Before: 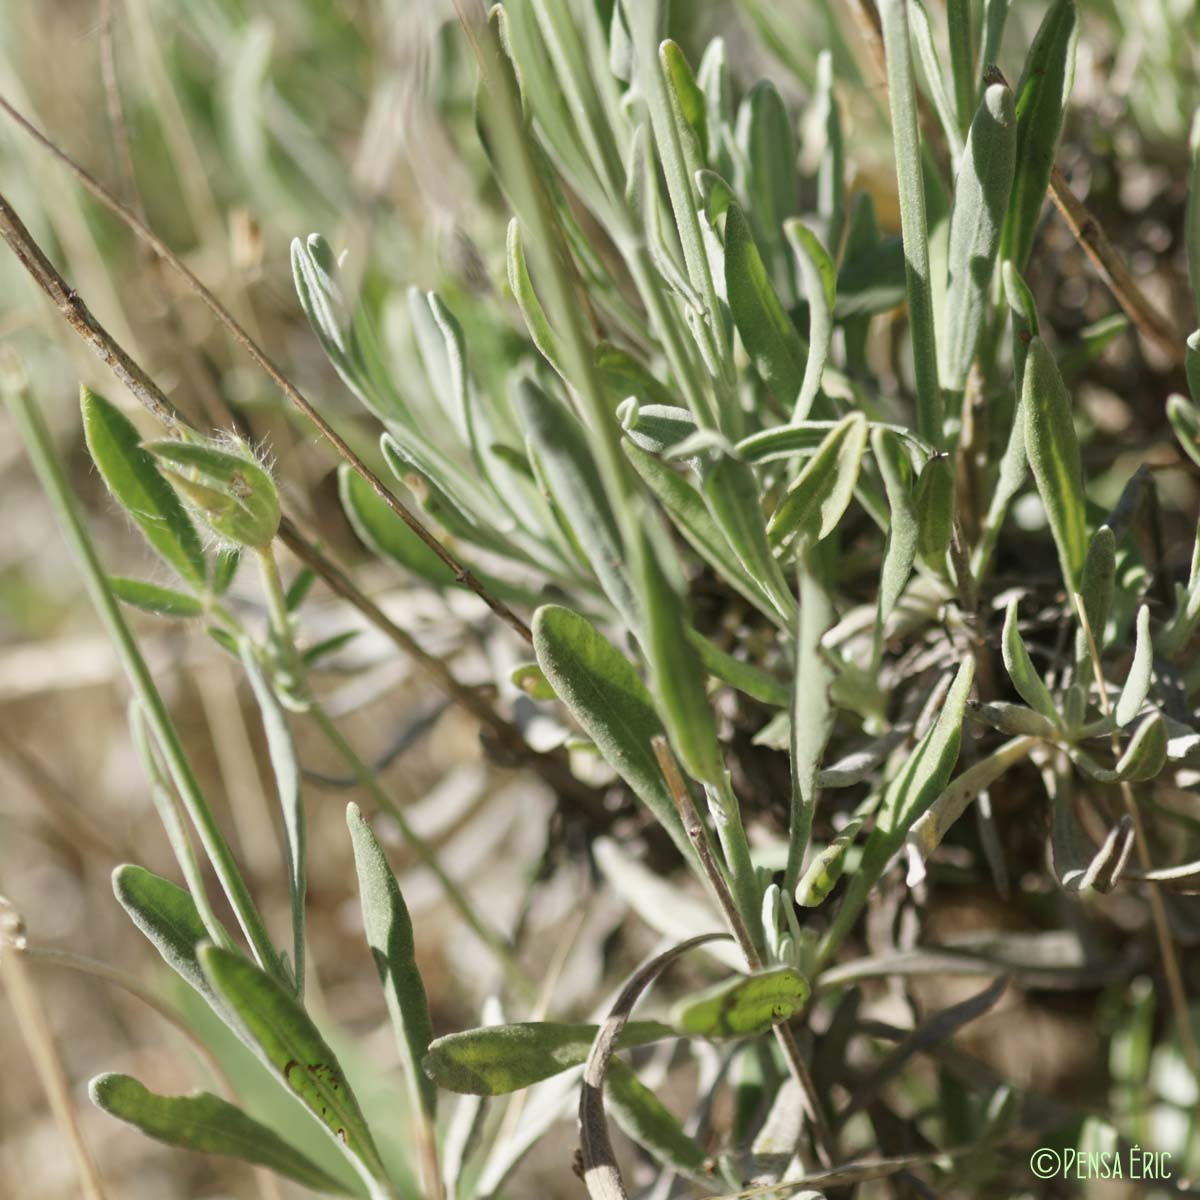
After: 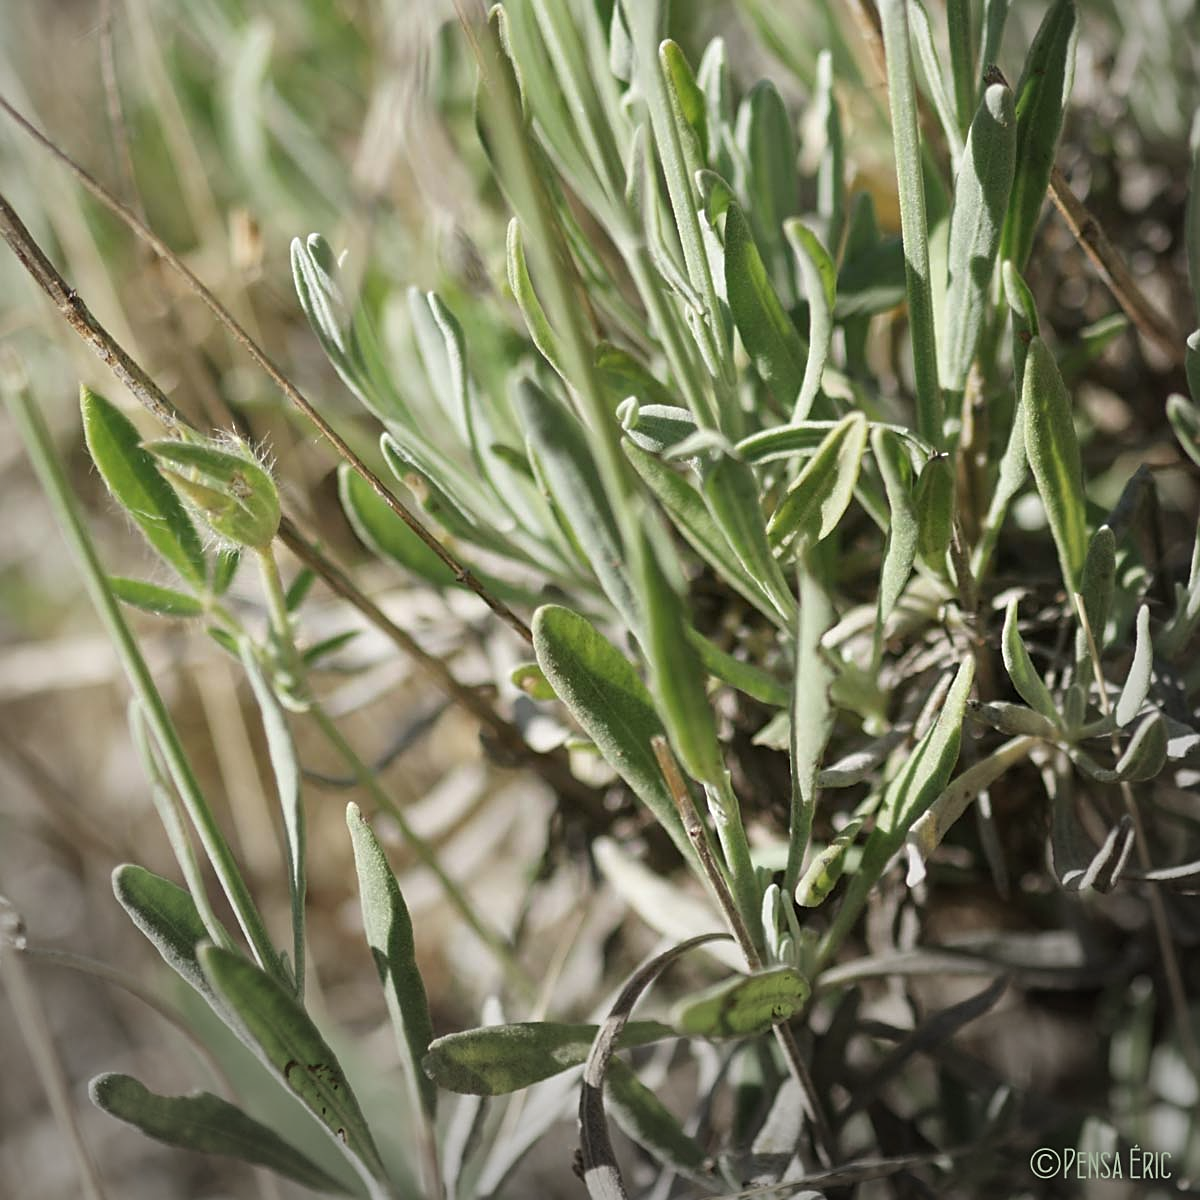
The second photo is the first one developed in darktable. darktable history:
vignetting: fall-off start 79.91%, center (-0.066, -0.307)
sharpen: on, module defaults
